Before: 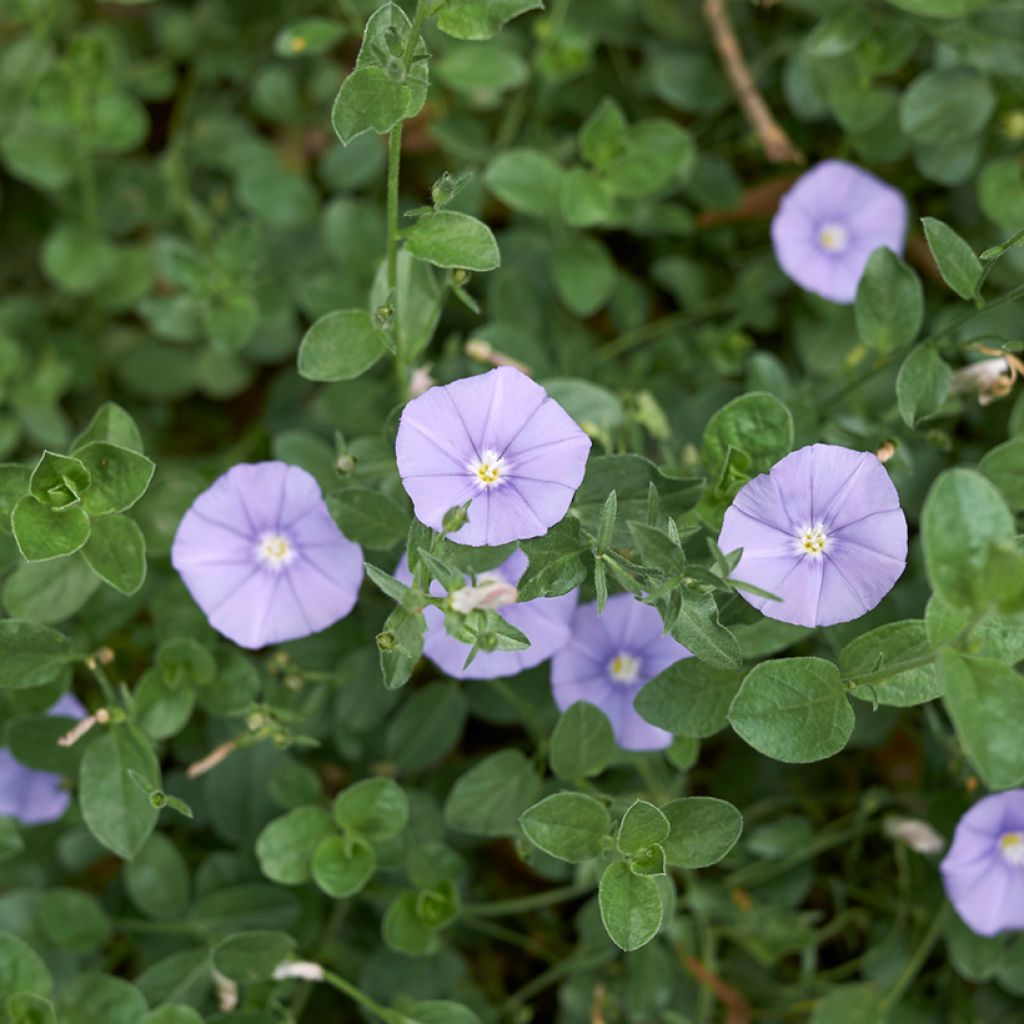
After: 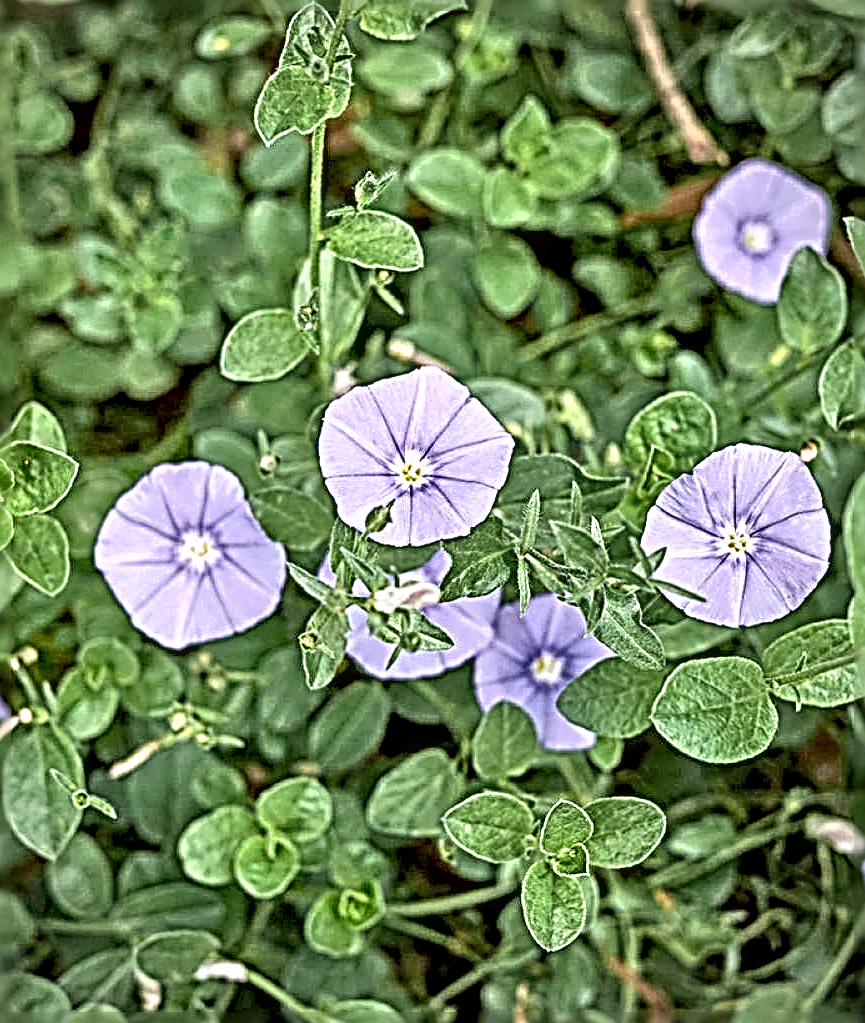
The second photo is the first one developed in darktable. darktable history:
vignetting: brightness -0.399, saturation -0.305
tone equalizer: -7 EV 0.162 EV, -6 EV 0.615 EV, -5 EV 1.17 EV, -4 EV 1.3 EV, -3 EV 1.14 EV, -2 EV 0.6 EV, -1 EV 0.158 EV
contrast equalizer: y [[0.5, 0.542, 0.583, 0.625, 0.667, 0.708], [0.5 ×6], [0.5 ×6], [0 ×6], [0 ×6]]
sharpen: radius 4.048, amount 1.997
local contrast: on, module defaults
crop: left 7.603%, right 7.847%
tone curve: curves: ch0 [(0, 0) (0.003, 0.024) (0.011, 0.029) (0.025, 0.044) (0.044, 0.072) (0.069, 0.104) (0.1, 0.131) (0.136, 0.159) (0.177, 0.191) (0.224, 0.245) (0.277, 0.298) (0.335, 0.354) (0.399, 0.428) (0.468, 0.503) (0.543, 0.596) (0.623, 0.684) (0.709, 0.781) (0.801, 0.843) (0.898, 0.946) (1, 1)], color space Lab, independent channels, preserve colors none
